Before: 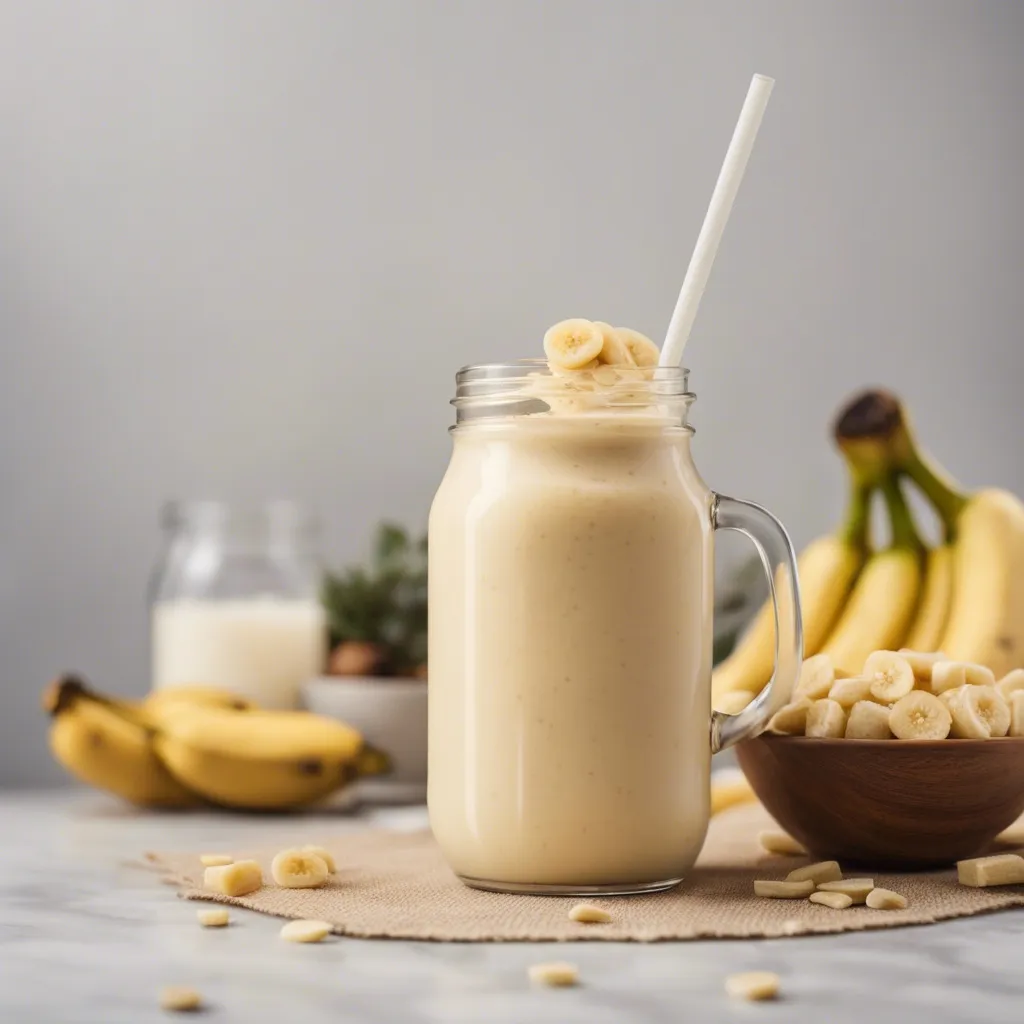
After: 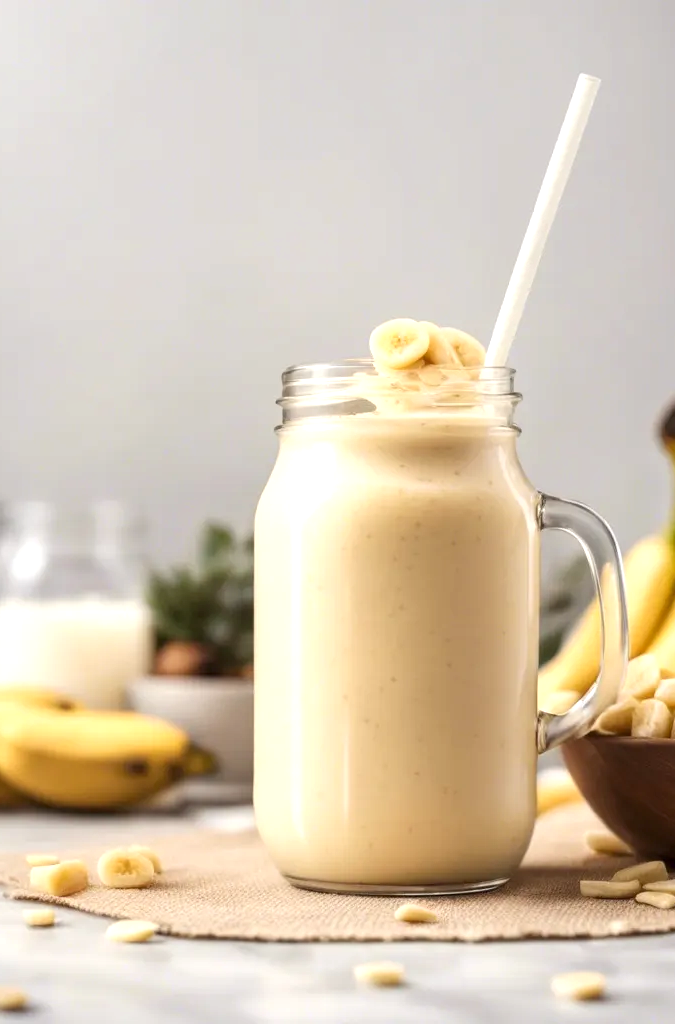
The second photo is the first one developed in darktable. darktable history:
exposure: black level correction 0.001, exposure 0.498 EV, compensate highlight preservation false
crop: left 17.002%, right 16.998%
local contrast: highlights 103%, shadows 102%, detail 119%, midtone range 0.2
